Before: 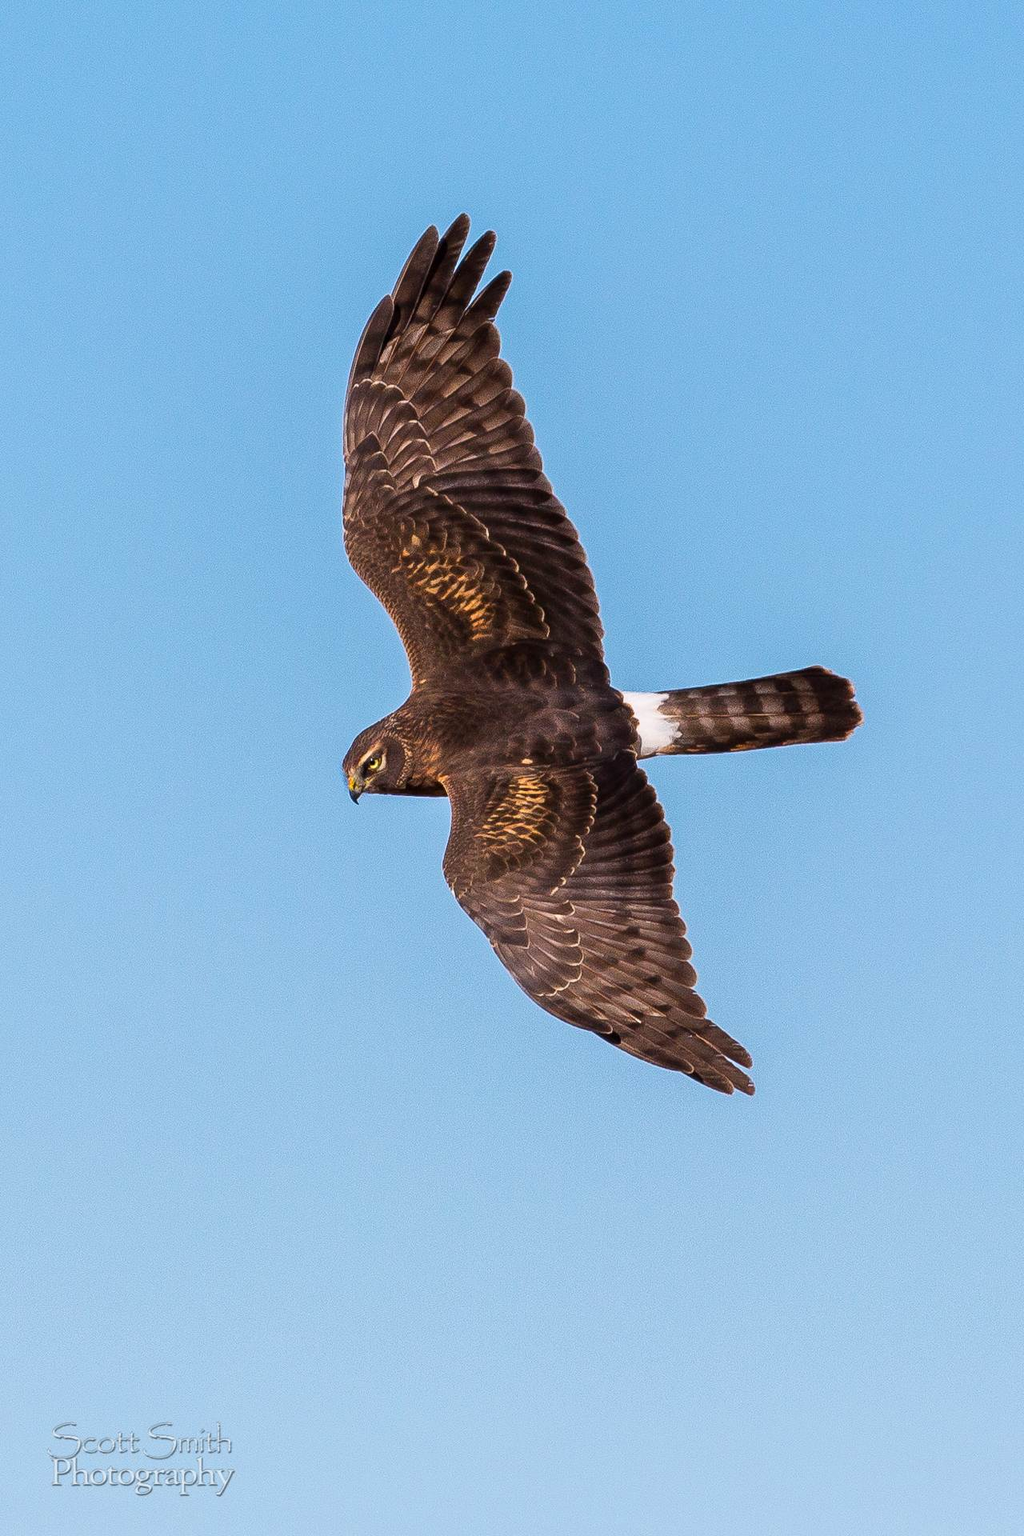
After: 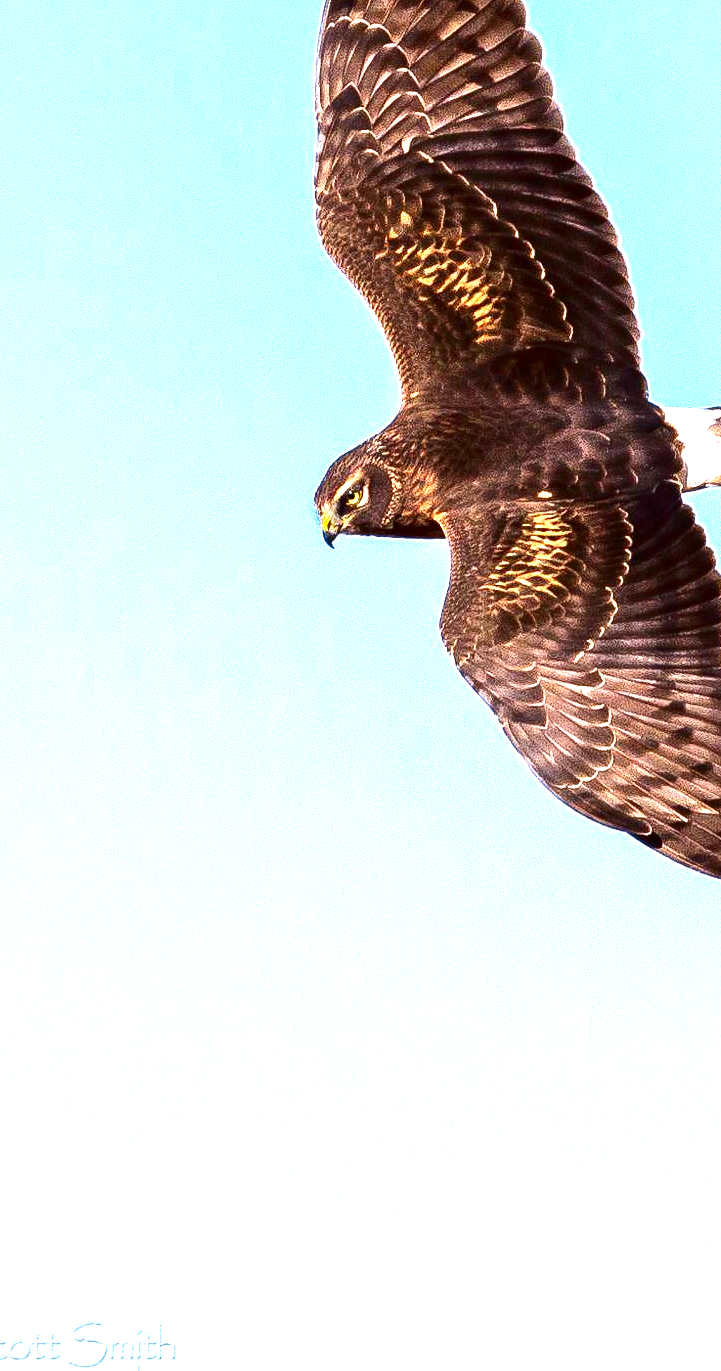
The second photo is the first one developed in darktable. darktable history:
crop: left 8.966%, top 23.852%, right 34.699%, bottom 4.703%
contrast brightness saturation: contrast 0.19, brightness -0.24, saturation 0.11
exposure: black level correction 0, exposure 1.675 EV, compensate exposure bias true, compensate highlight preservation false
